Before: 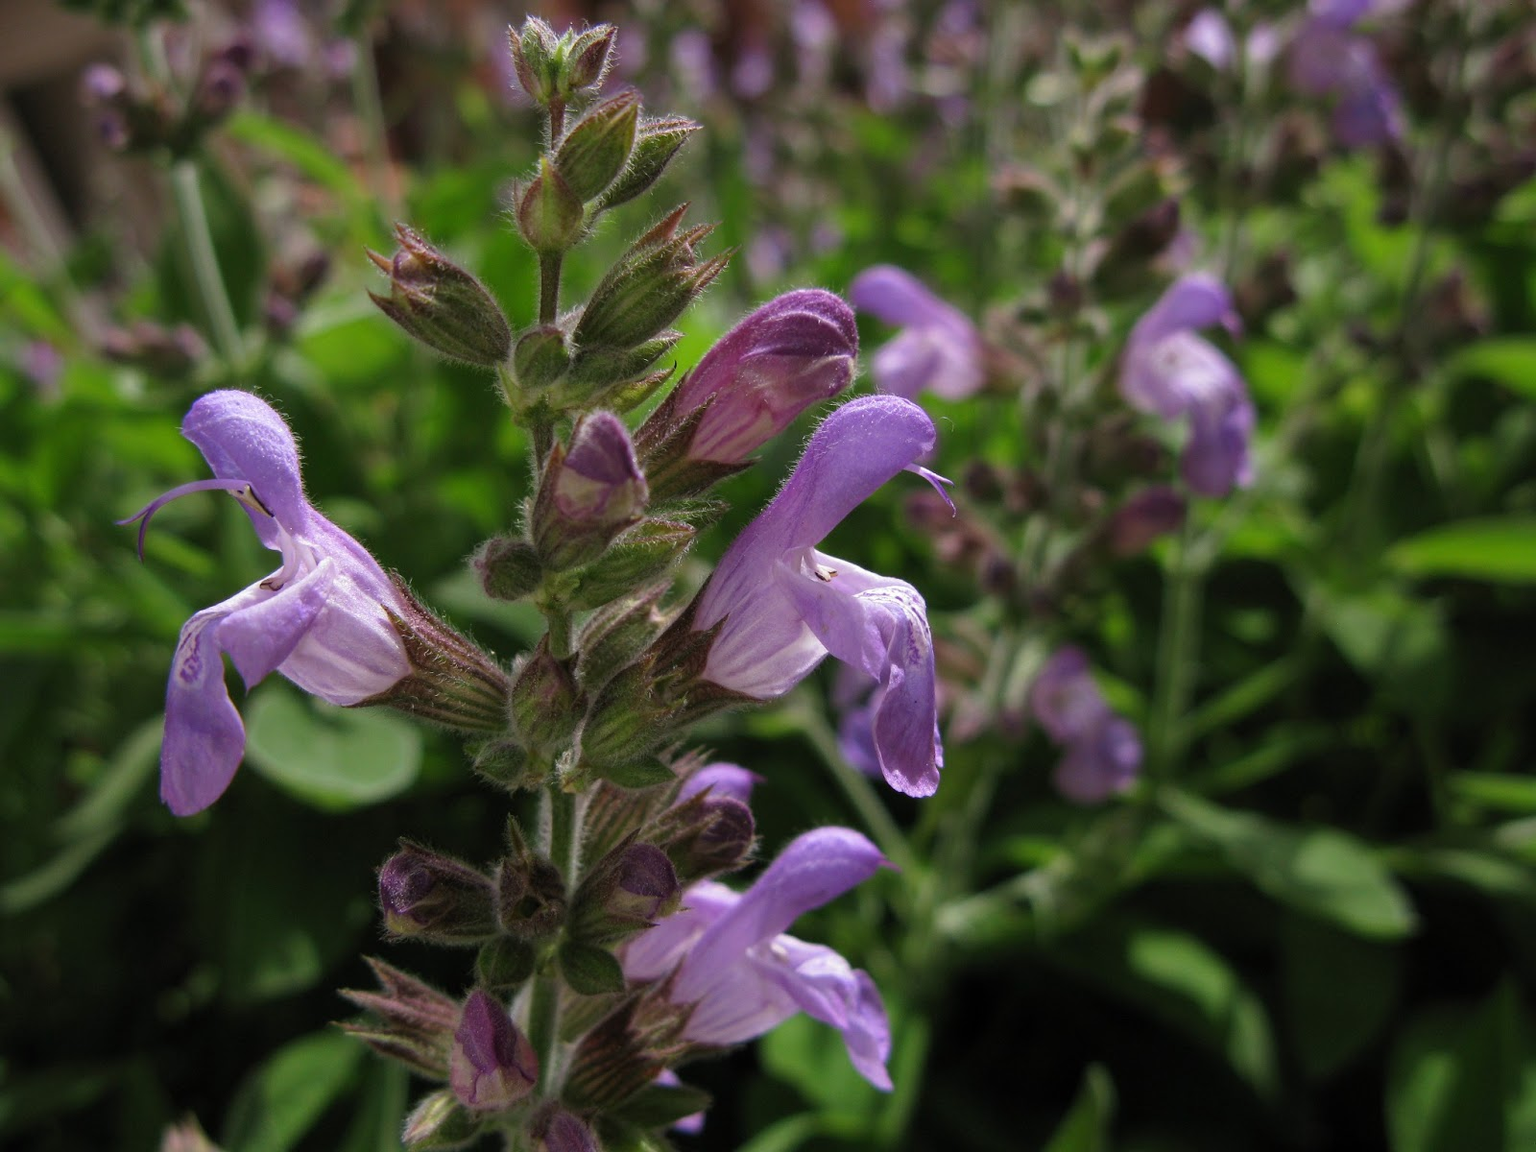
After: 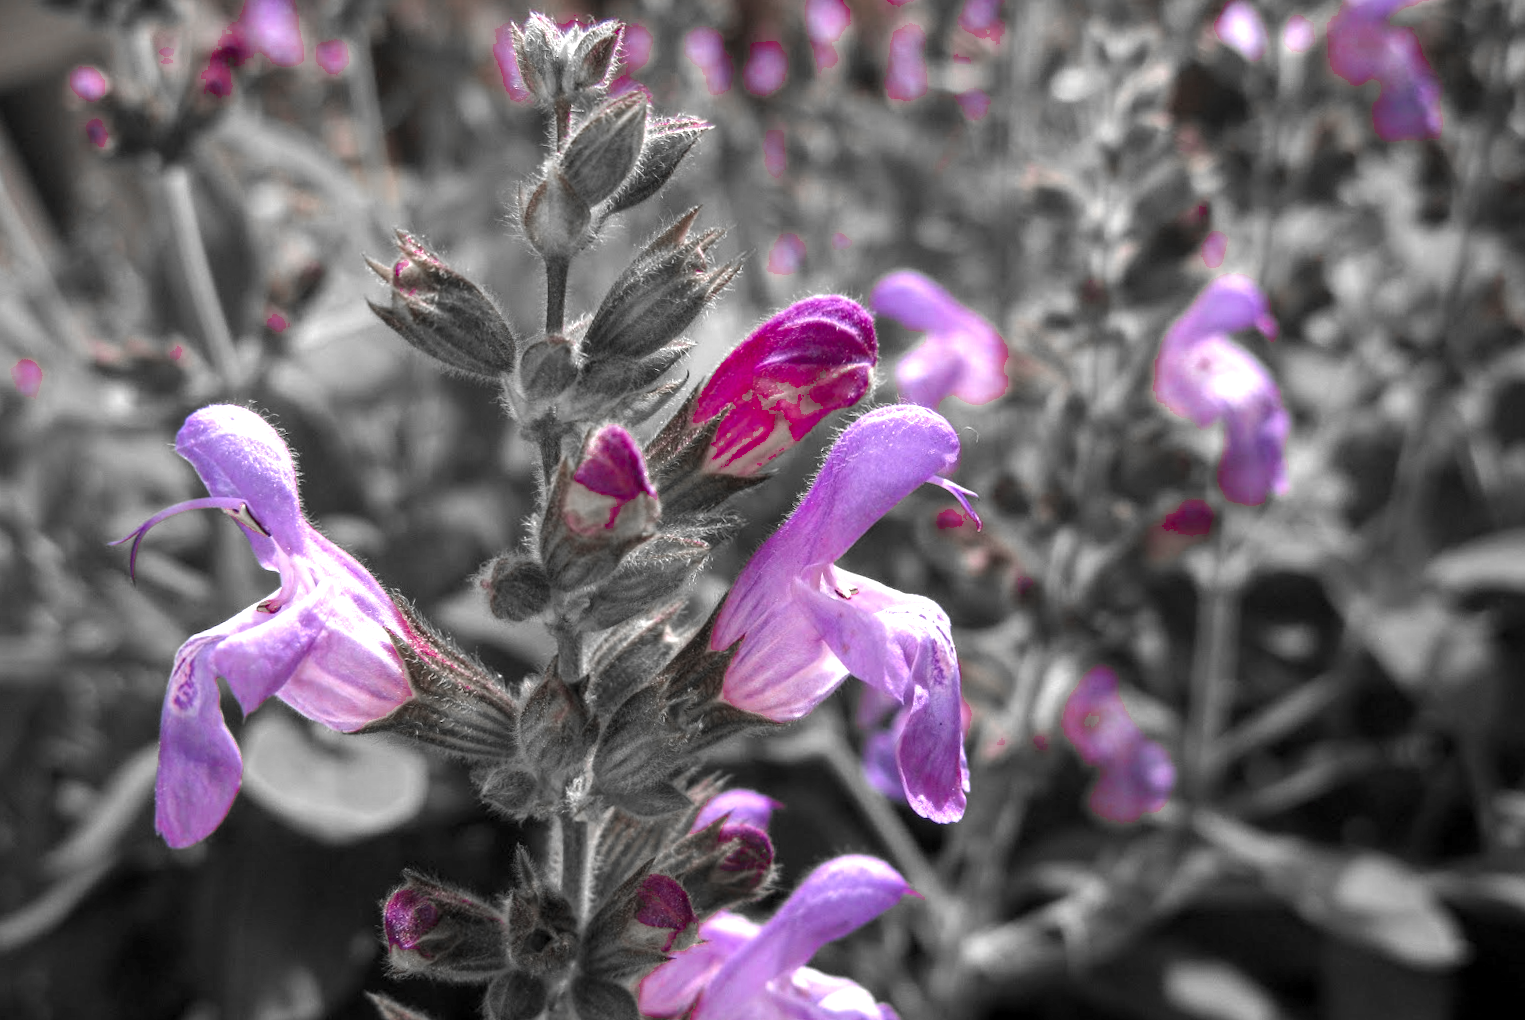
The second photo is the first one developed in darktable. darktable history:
crop and rotate: angle 0.436°, left 0.398%, right 3.31%, bottom 14.082%
local contrast: on, module defaults
color zones: curves: ch0 [(0, 0.278) (0.143, 0.5) (0.286, 0.5) (0.429, 0.5) (0.571, 0.5) (0.714, 0.5) (0.857, 0.5) (1, 0.5)]; ch1 [(0, 1) (0.143, 0.165) (0.286, 0) (0.429, 0) (0.571, 0) (0.714, 0) (0.857, 0.5) (1, 0.5)]; ch2 [(0, 0.508) (0.143, 0.5) (0.286, 0.5) (0.429, 0.5) (0.571, 0.5) (0.714, 0.5) (0.857, 0.5) (1, 0.5)]
exposure: exposure 0.951 EV, compensate highlight preservation false
